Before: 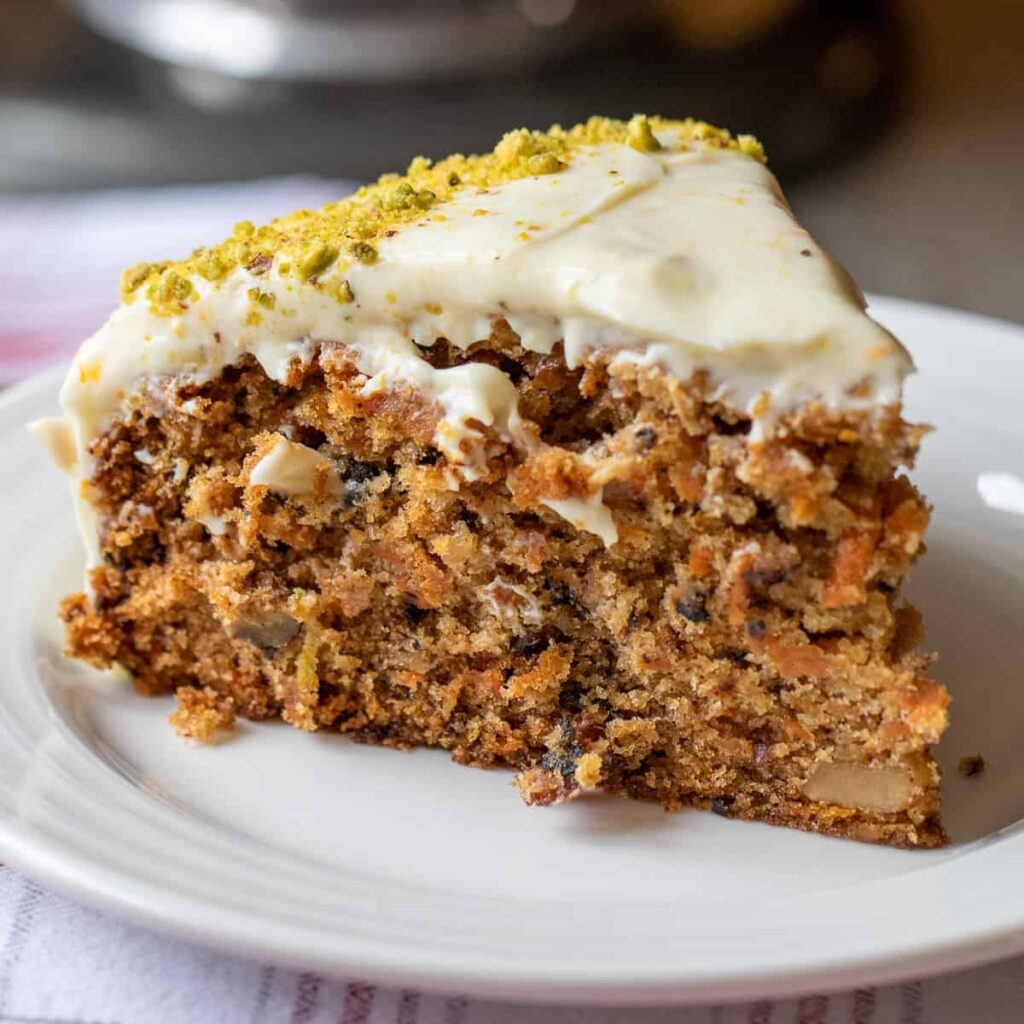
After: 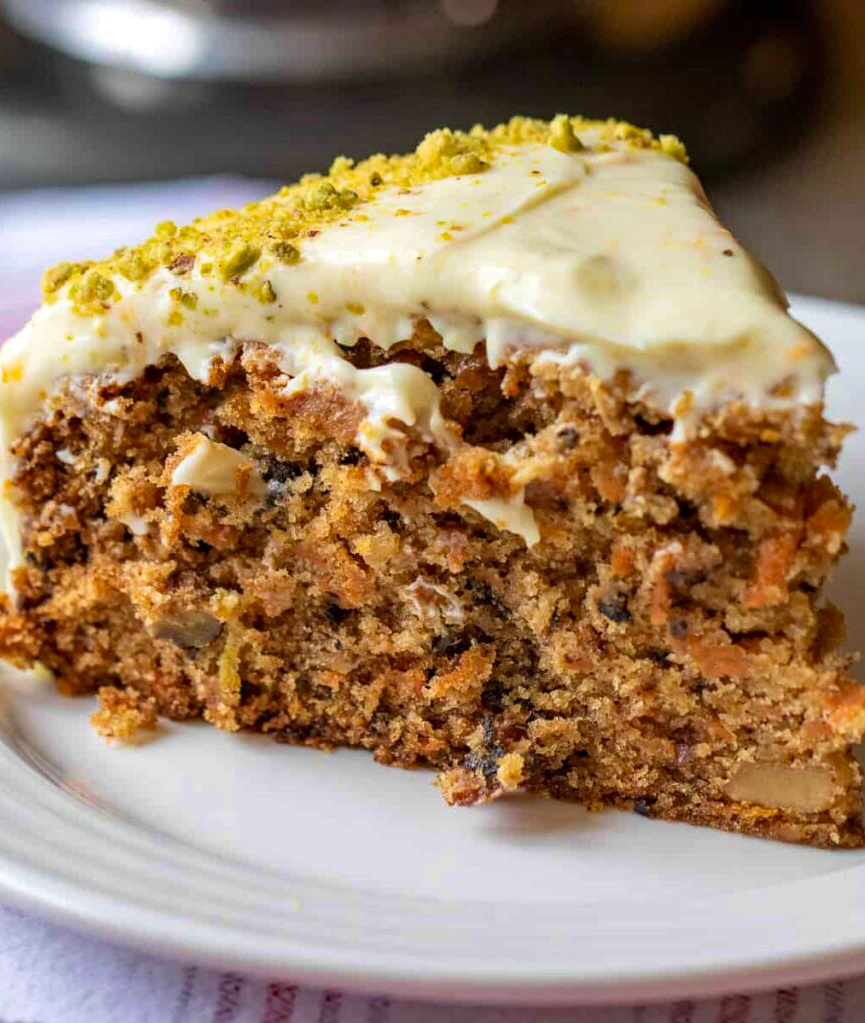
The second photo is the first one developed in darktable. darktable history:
crop: left 7.624%, right 7.87%
haze removal: strength 0.276, distance 0.248, compatibility mode true, adaptive false
velvia: on, module defaults
